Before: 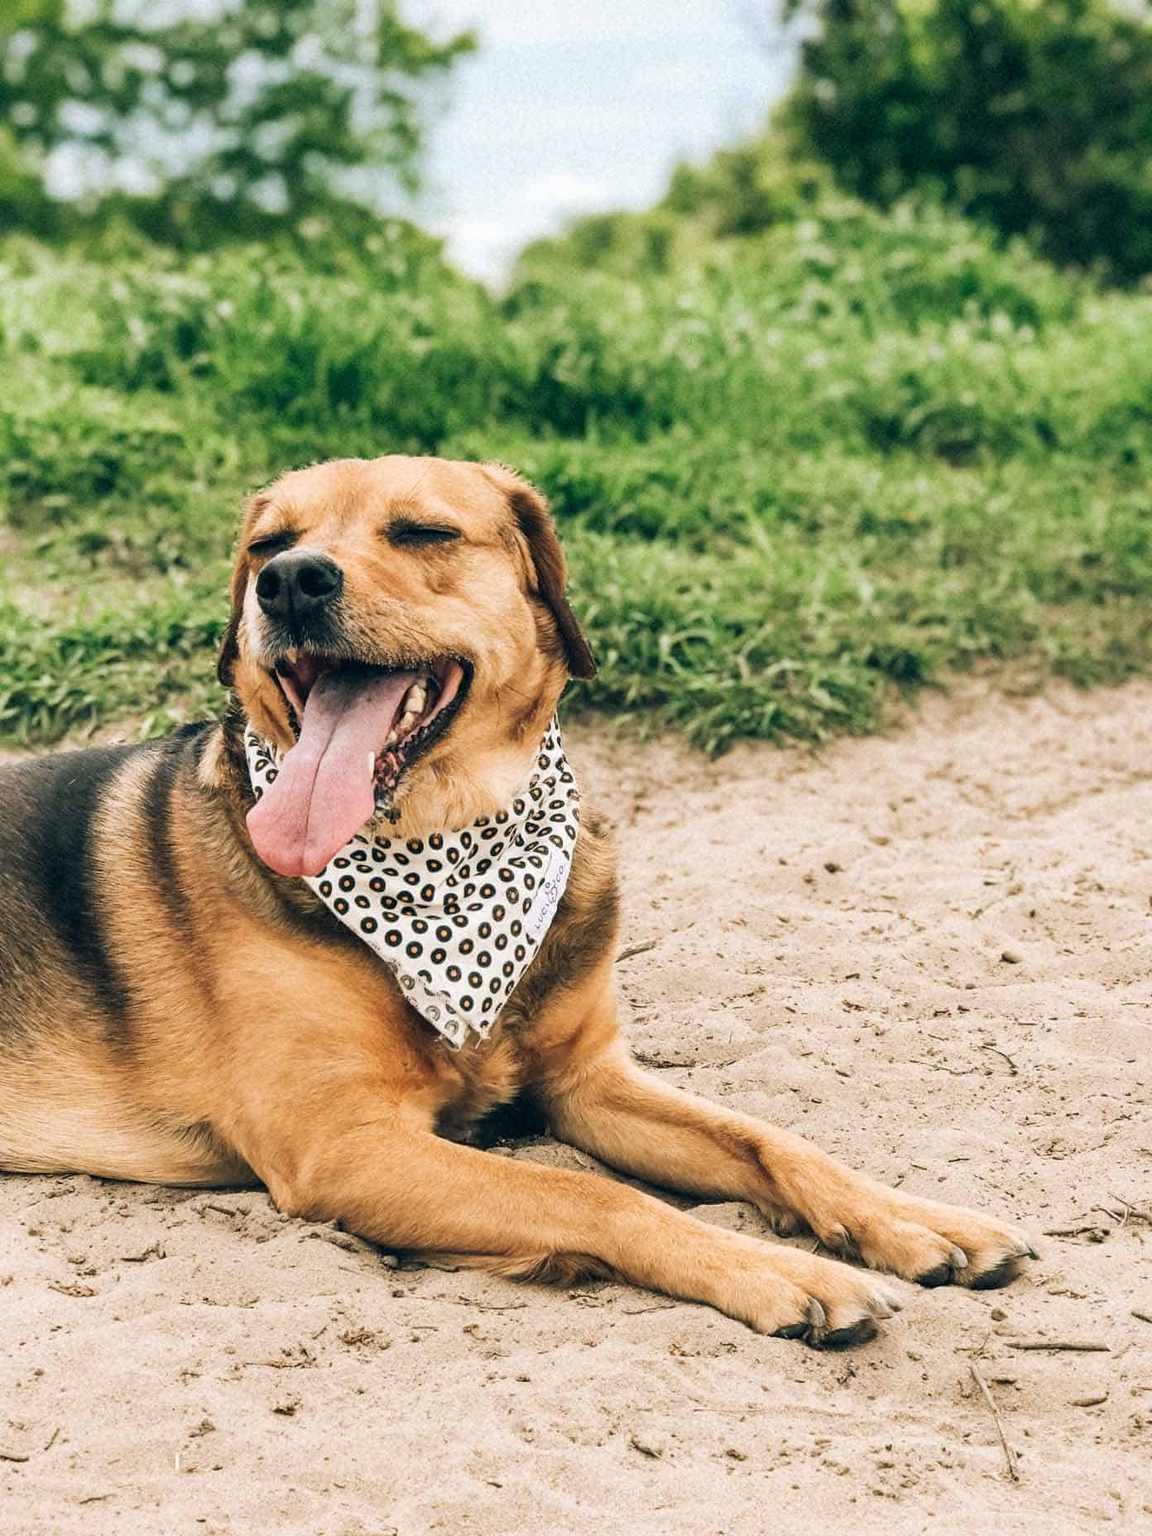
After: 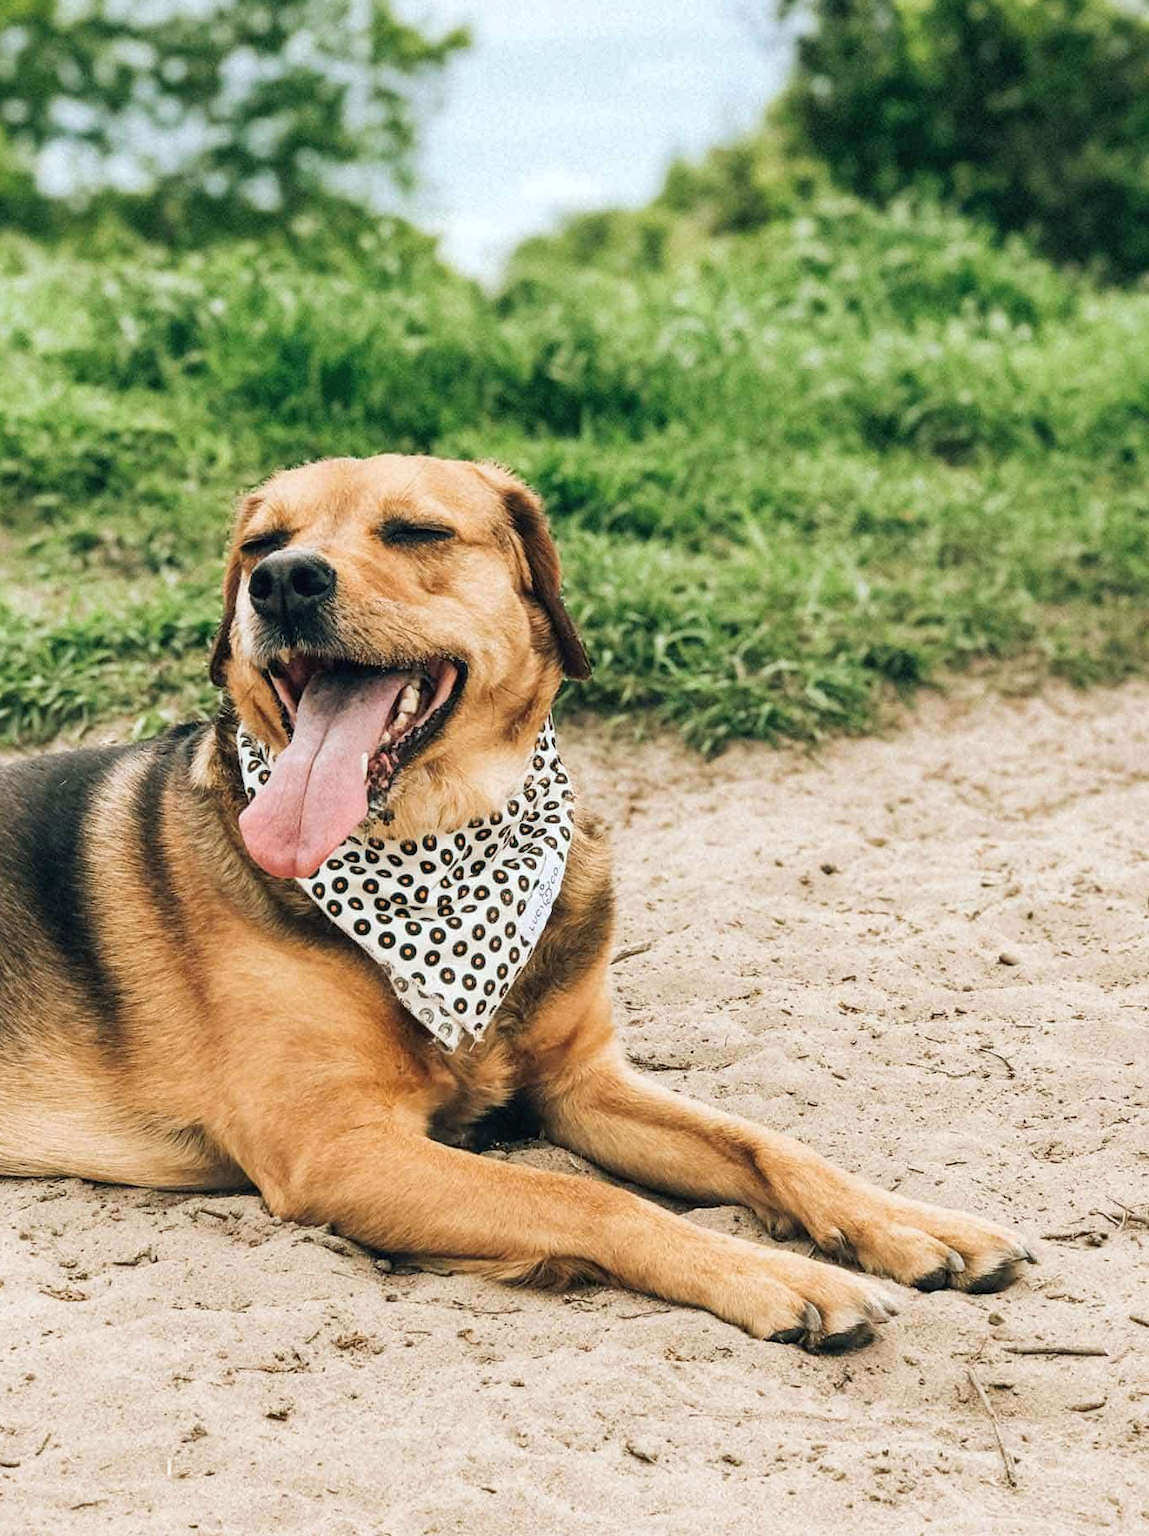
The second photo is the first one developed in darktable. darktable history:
crop and rotate: left 0.795%, top 0.272%, bottom 0.351%
color correction: highlights a* -3, highlights b* -2.01, shadows a* 2.06, shadows b* 2.82
